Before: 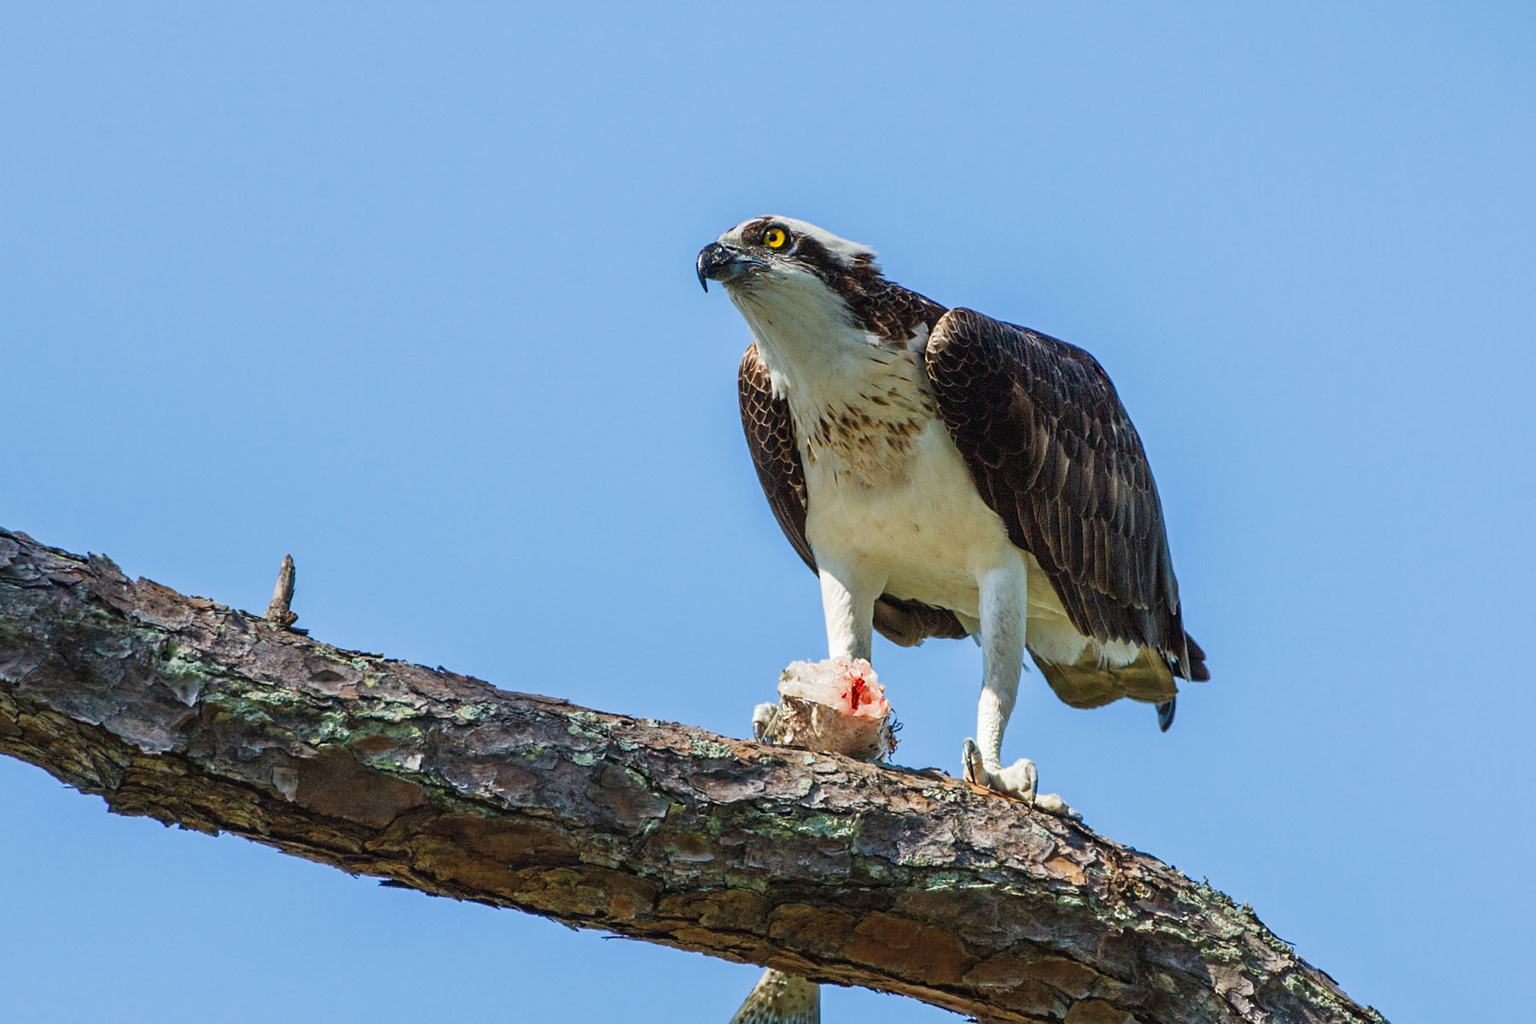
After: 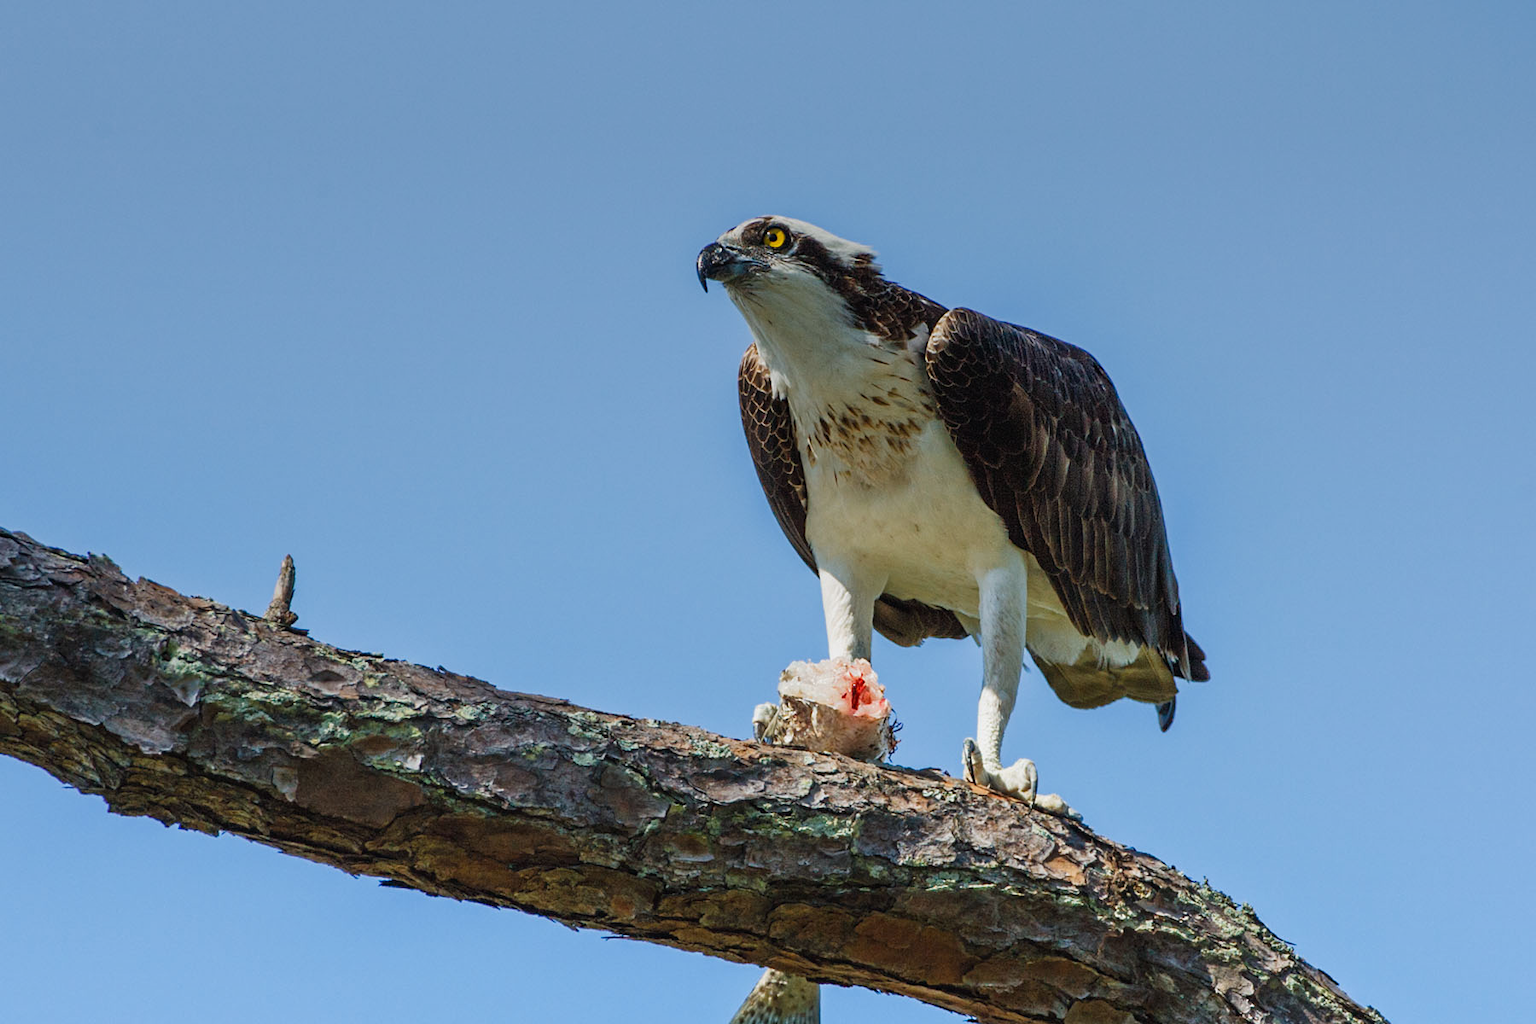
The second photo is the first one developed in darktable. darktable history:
graduated density: rotation -0.352°, offset 57.64
tone equalizer: on, module defaults
